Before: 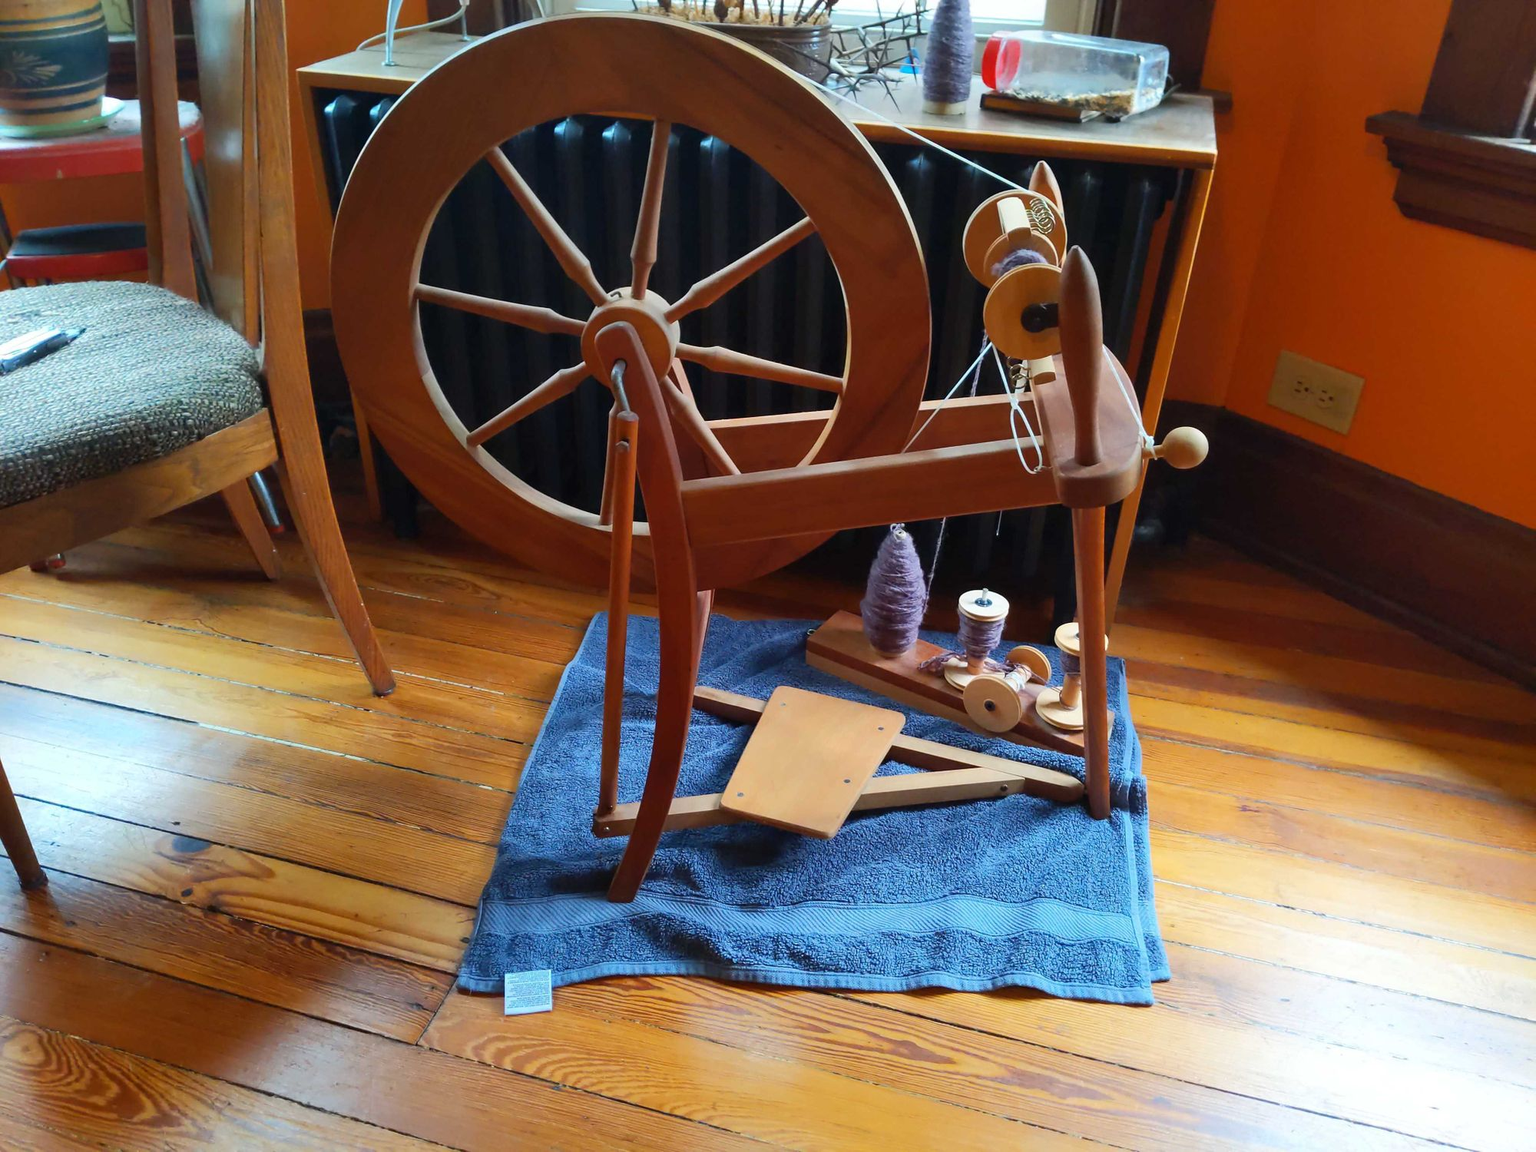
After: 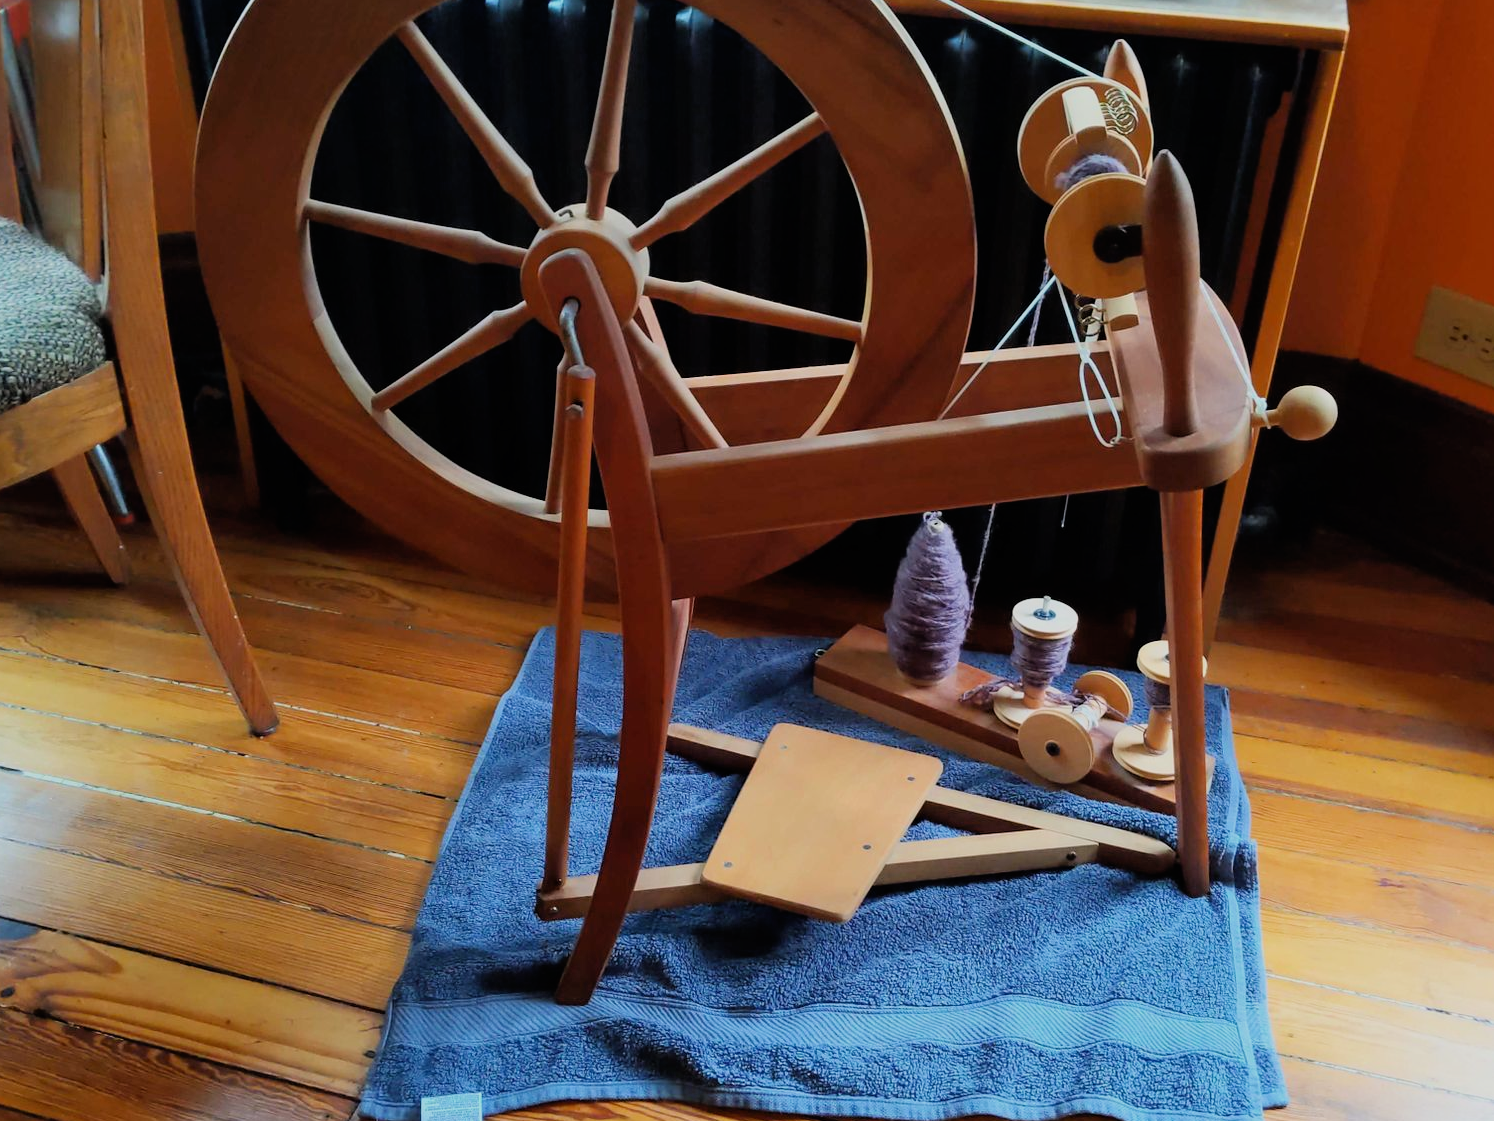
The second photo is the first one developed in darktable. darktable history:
crop and rotate: left 11.831%, top 11.346%, right 13.429%, bottom 13.899%
filmic rgb: black relative exposure -7.92 EV, white relative exposure 4.13 EV, threshold 3 EV, hardness 4.02, latitude 51.22%, contrast 1.013, shadows ↔ highlights balance 5.35%, color science v5 (2021), contrast in shadows safe, contrast in highlights safe, enable highlight reconstruction true
